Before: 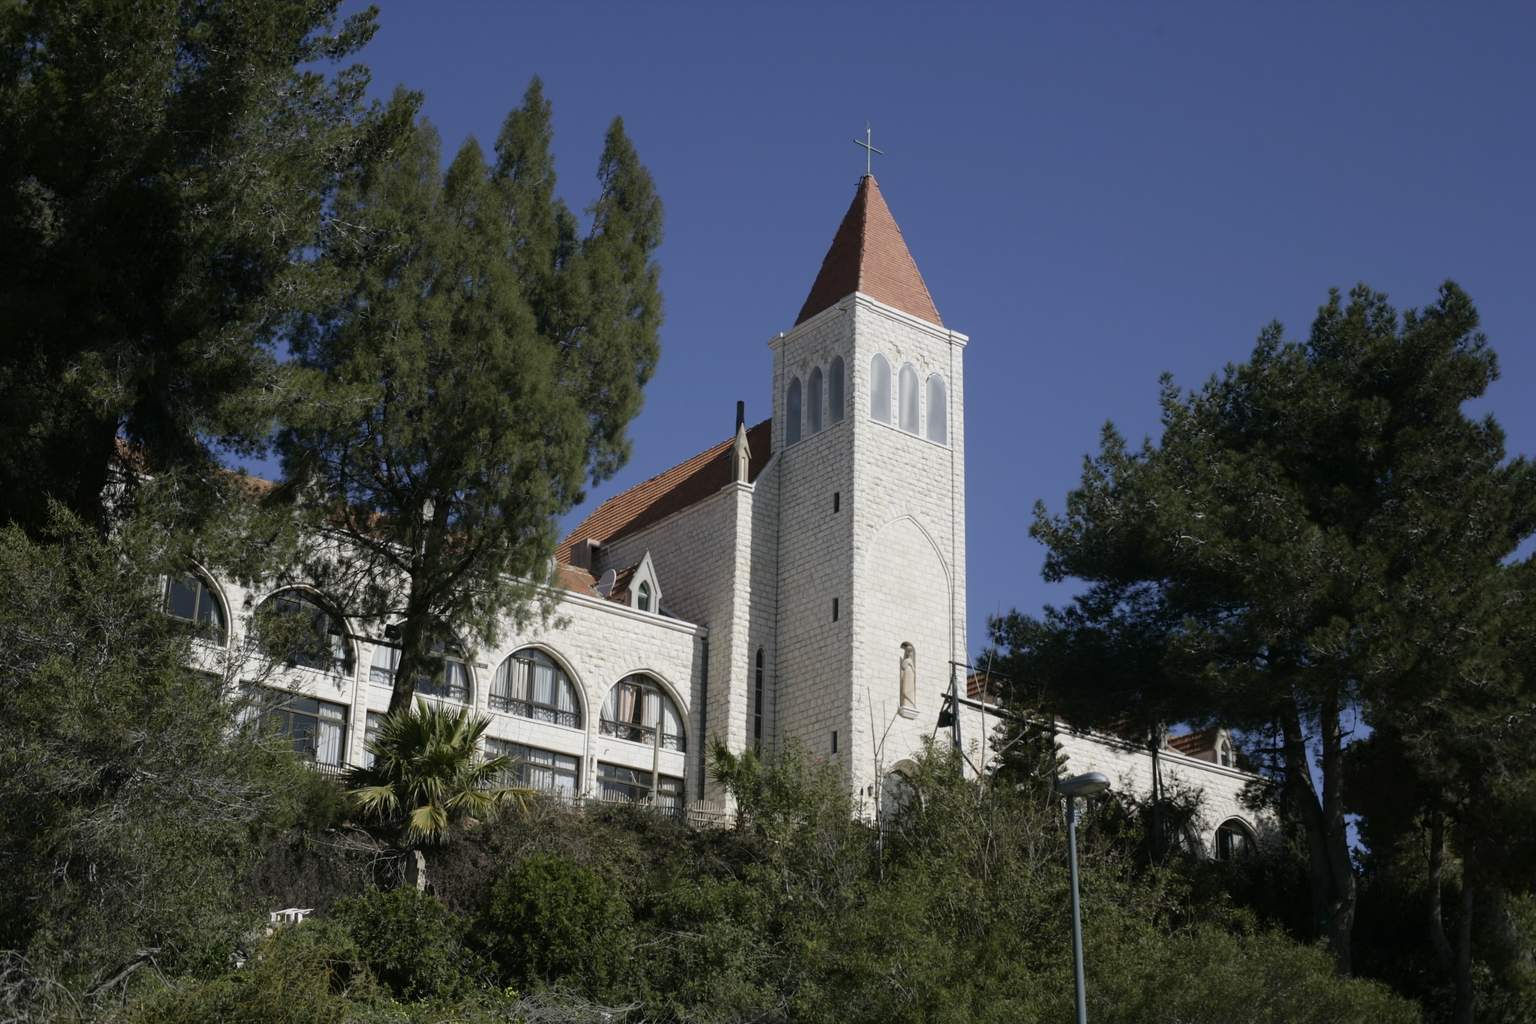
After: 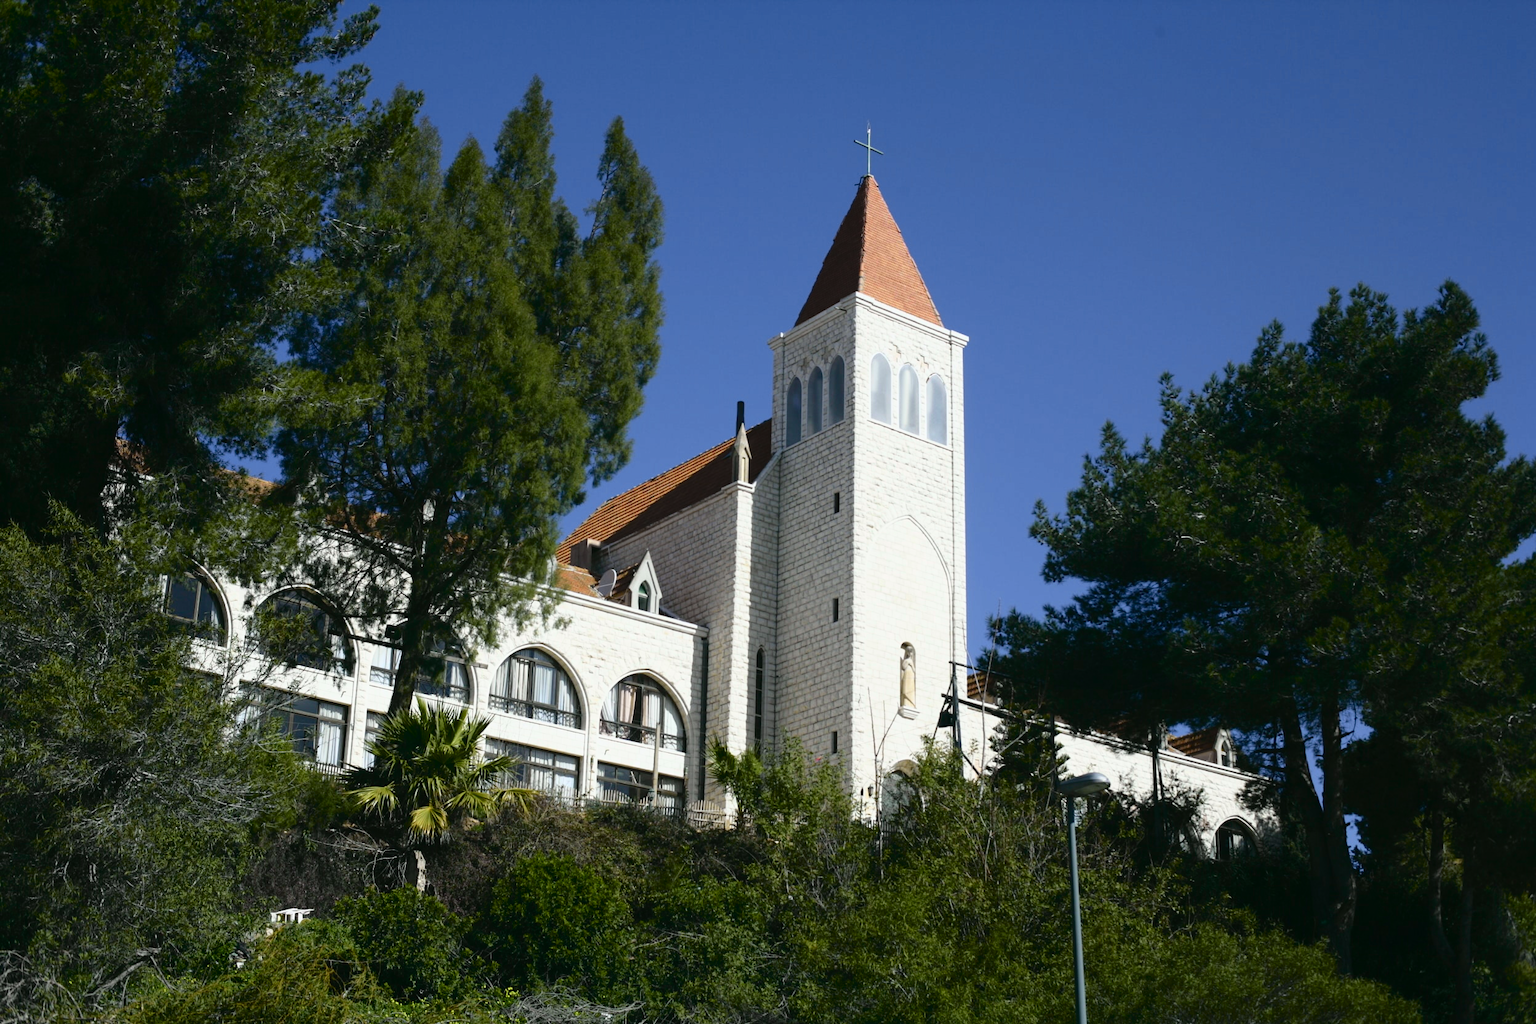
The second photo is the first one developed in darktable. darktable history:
tone curve: curves: ch0 [(0, 0.018) (0.162, 0.128) (0.434, 0.478) (0.667, 0.785) (0.819, 0.943) (1, 0.991)]; ch1 [(0, 0) (0.402, 0.36) (0.476, 0.449) (0.506, 0.505) (0.523, 0.518) (0.579, 0.626) (0.641, 0.668) (0.693, 0.745) (0.861, 0.934) (1, 1)]; ch2 [(0, 0) (0.424, 0.388) (0.483, 0.472) (0.503, 0.505) (0.521, 0.519) (0.547, 0.581) (0.582, 0.648) (0.699, 0.759) (0.997, 0.858)], color space Lab, independent channels
